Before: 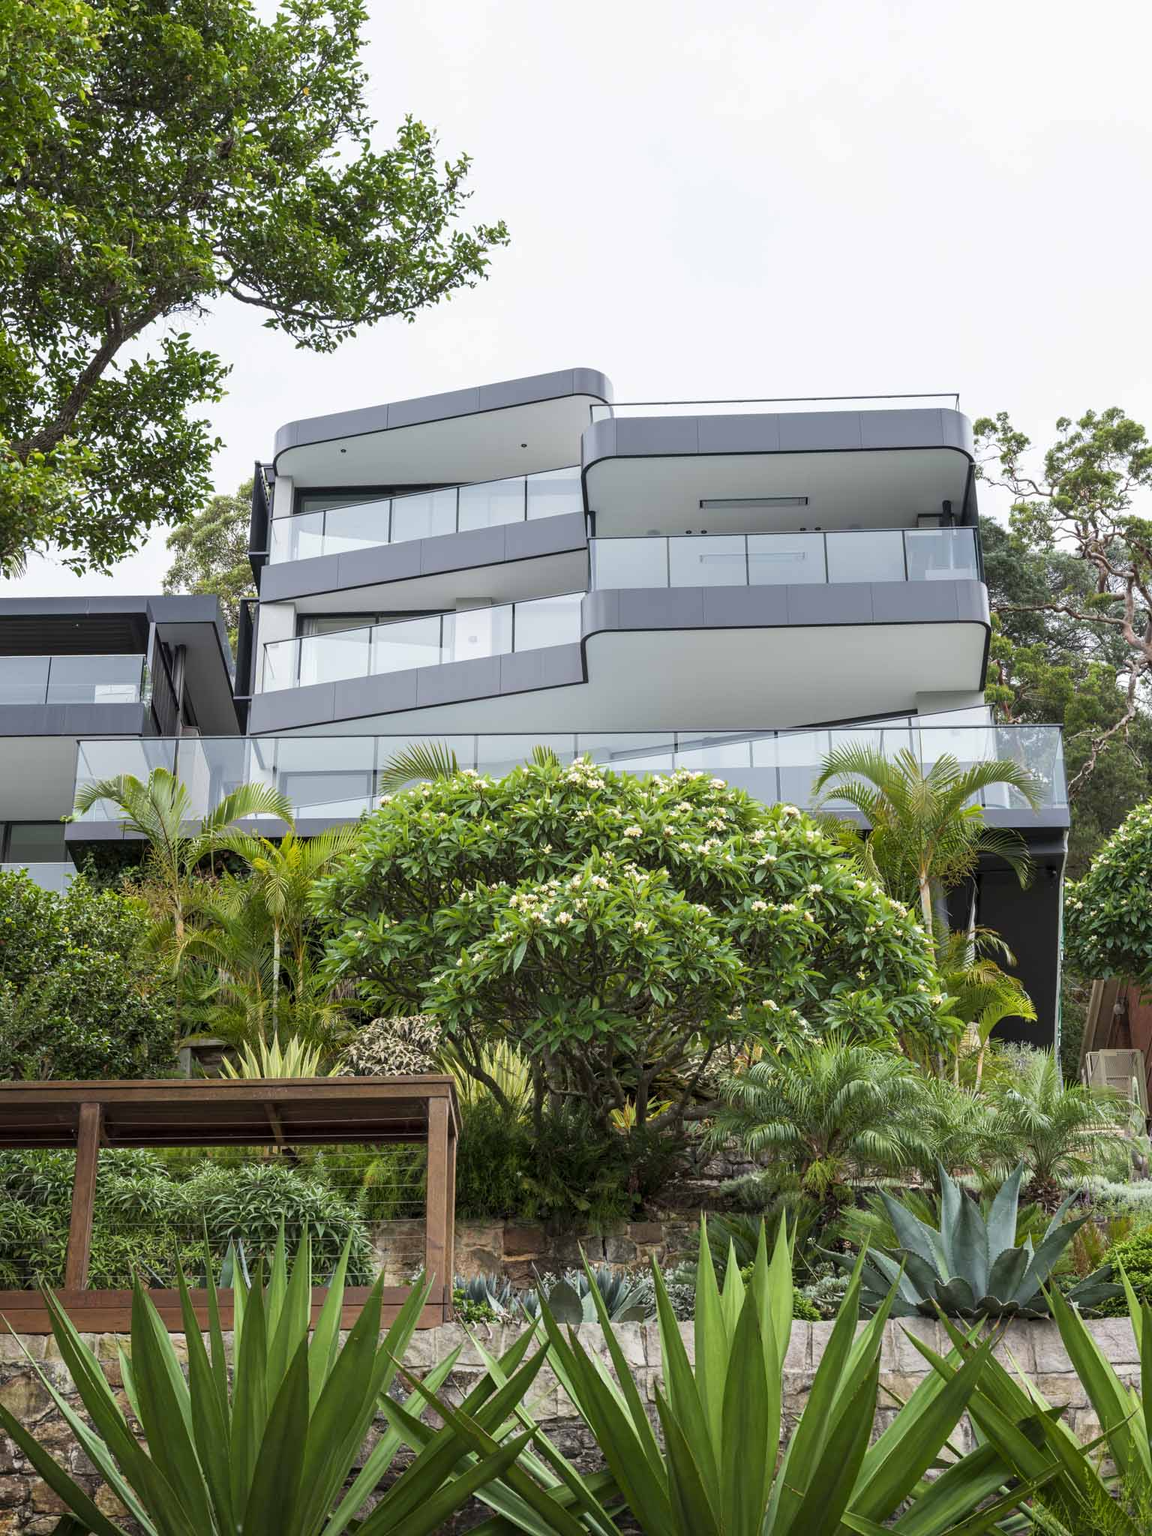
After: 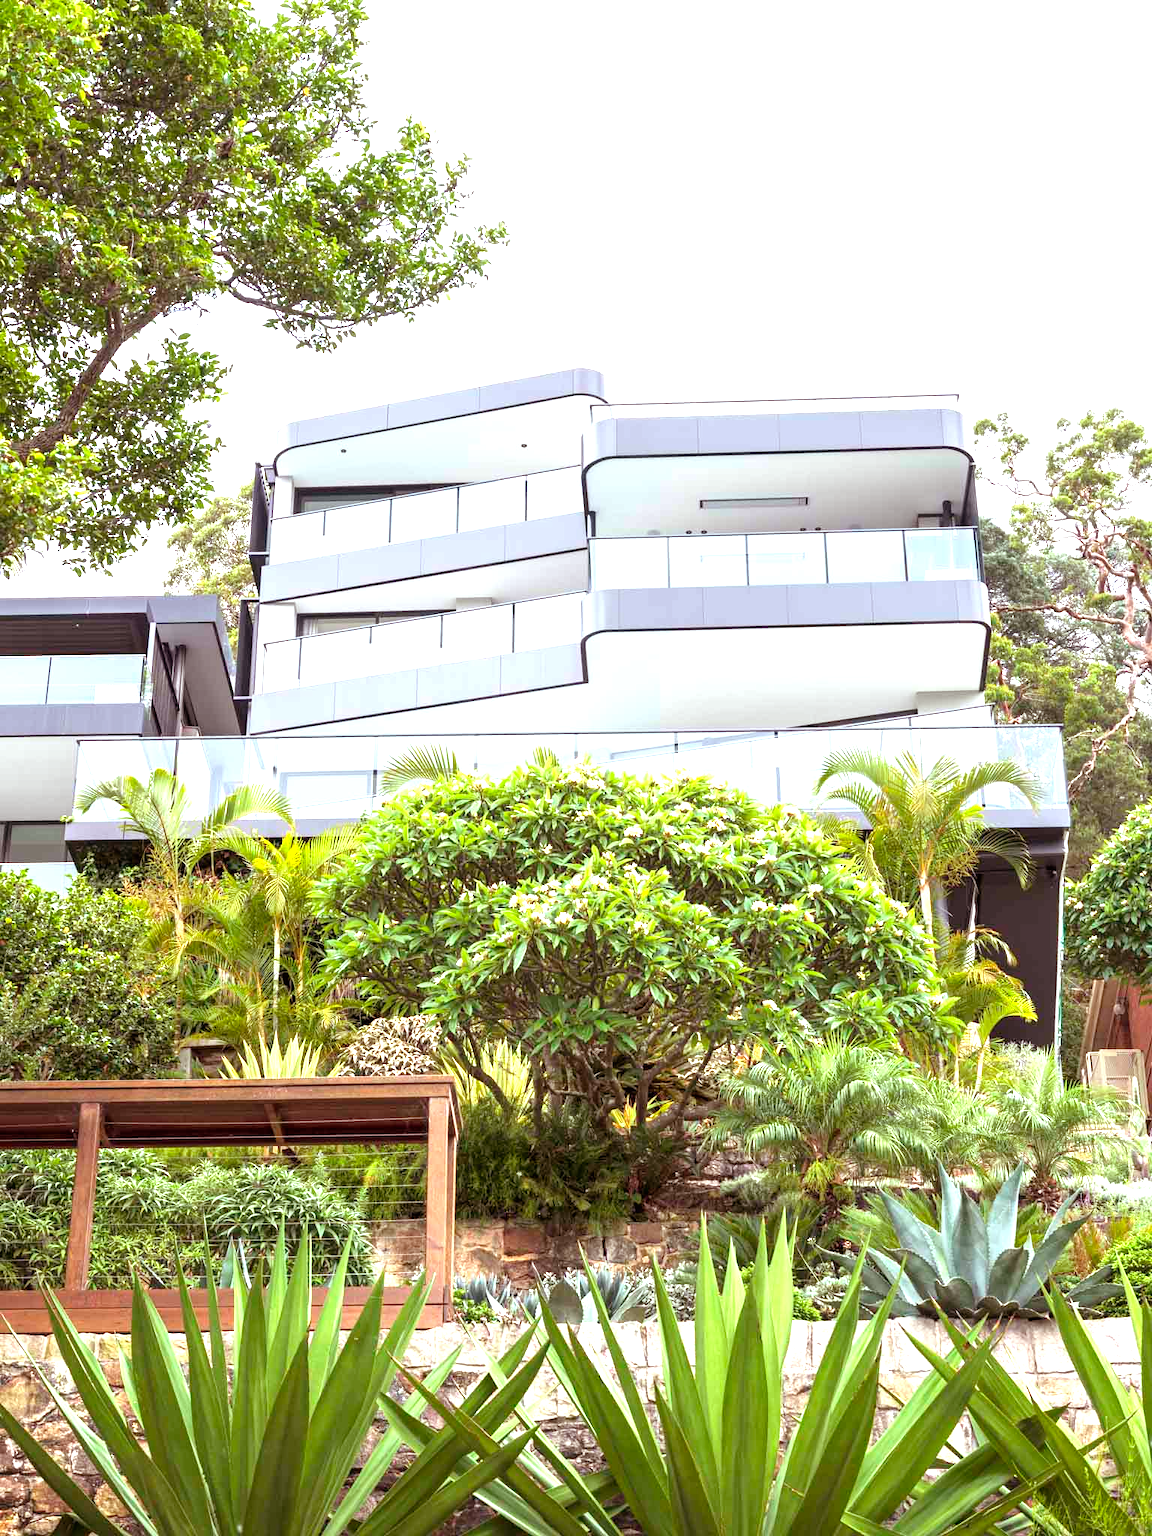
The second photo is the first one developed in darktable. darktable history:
exposure: black level correction 0, exposure 2.138 EV, compensate exposure bias true, compensate highlight preservation false
rgb levels: mode RGB, independent channels, levels [[0, 0.474, 1], [0, 0.5, 1], [0, 0.5, 1]]
